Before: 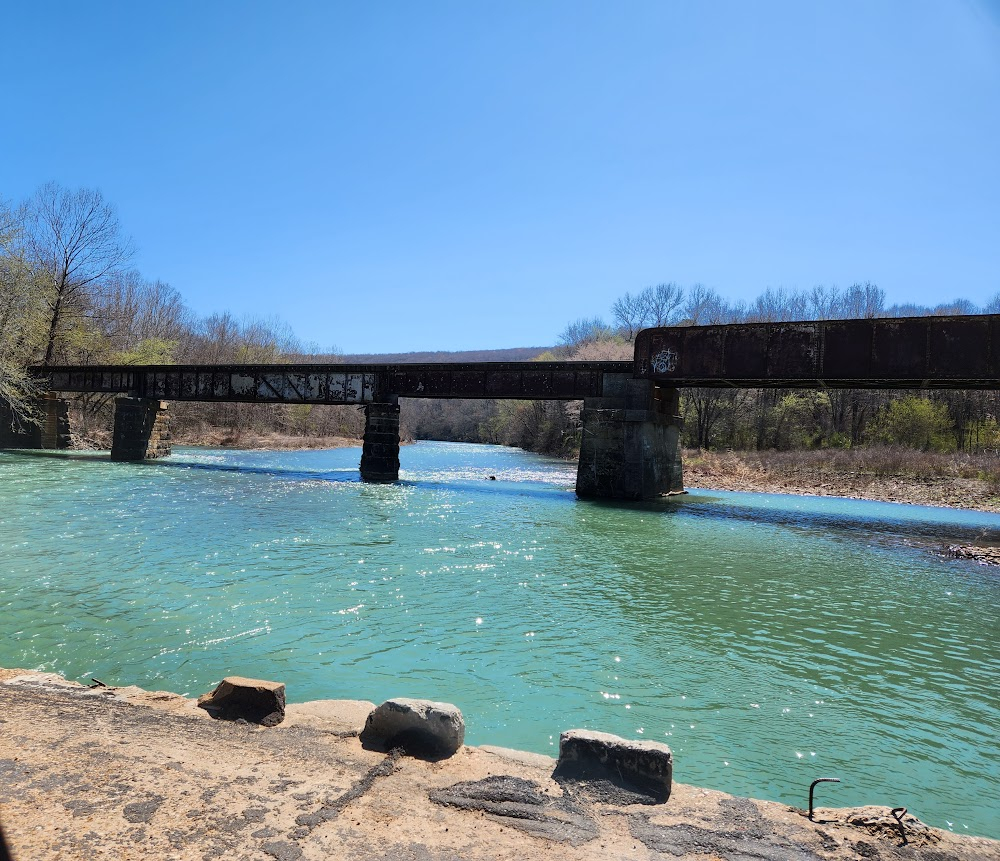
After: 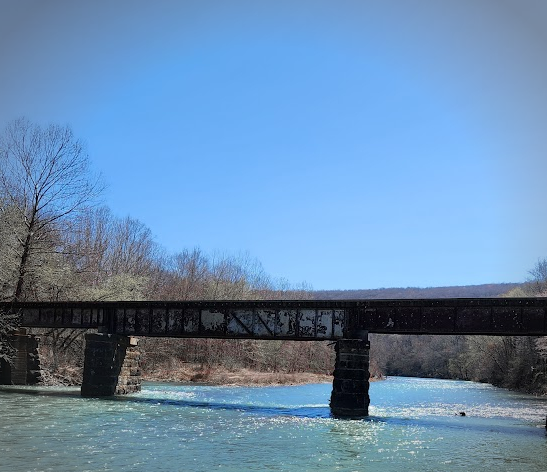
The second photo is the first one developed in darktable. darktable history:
color zones: curves: ch1 [(0, 0.708) (0.088, 0.648) (0.245, 0.187) (0.429, 0.326) (0.571, 0.498) (0.714, 0.5) (0.857, 0.5) (1, 0.708)]
vignetting: automatic ratio true
crop and rotate: left 3.047%, top 7.509%, right 42.236%, bottom 37.598%
